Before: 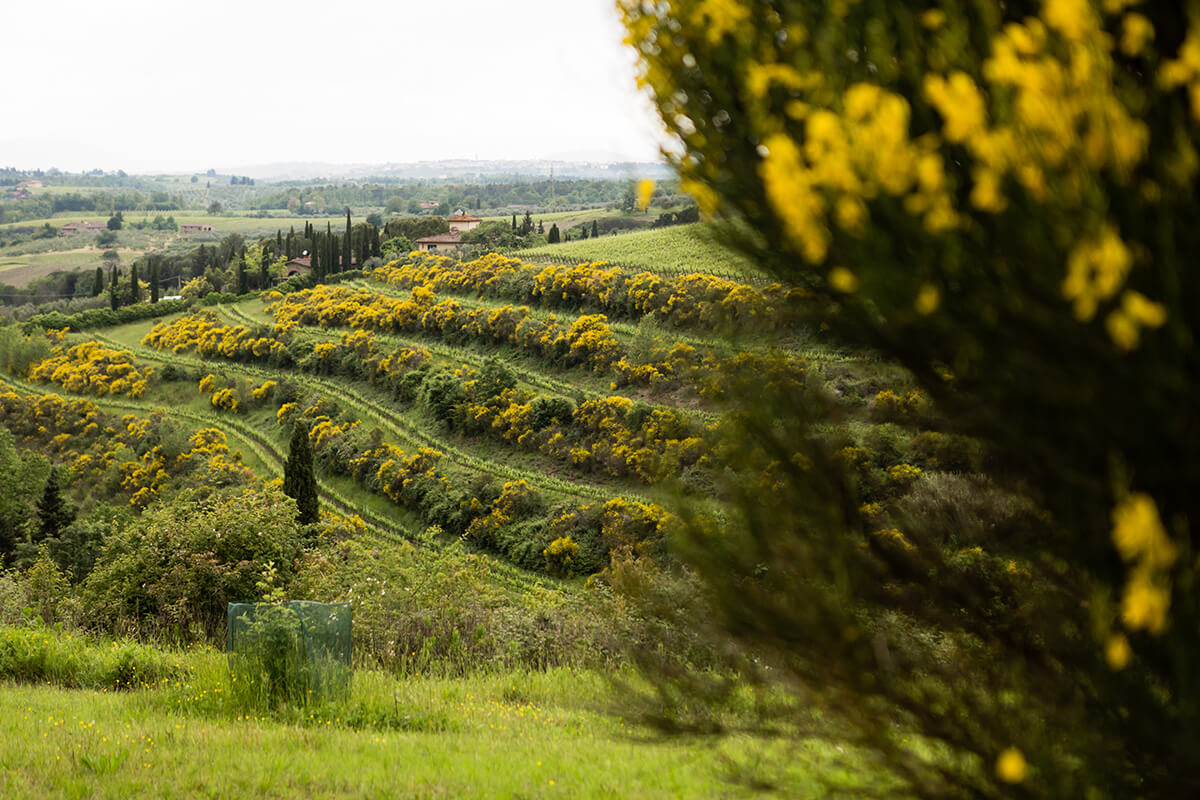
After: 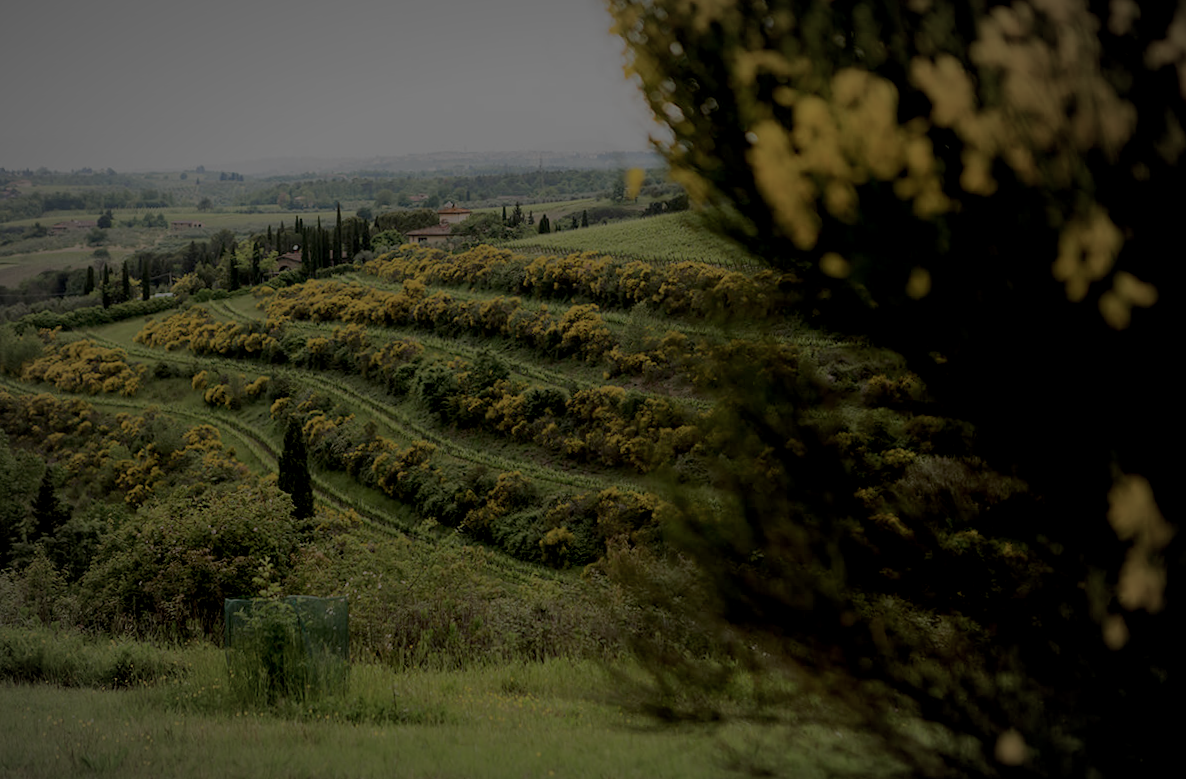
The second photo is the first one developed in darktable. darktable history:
exposure: black level correction 0.016, exposure -0.009 EV, compensate highlight preservation false
color balance rgb: perceptual brilliance grading › global brilliance -48.39%
rotate and perspective: rotation -1°, crop left 0.011, crop right 0.989, crop top 0.025, crop bottom 0.975
vignetting: fall-off radius 70%, automatic ratio true
